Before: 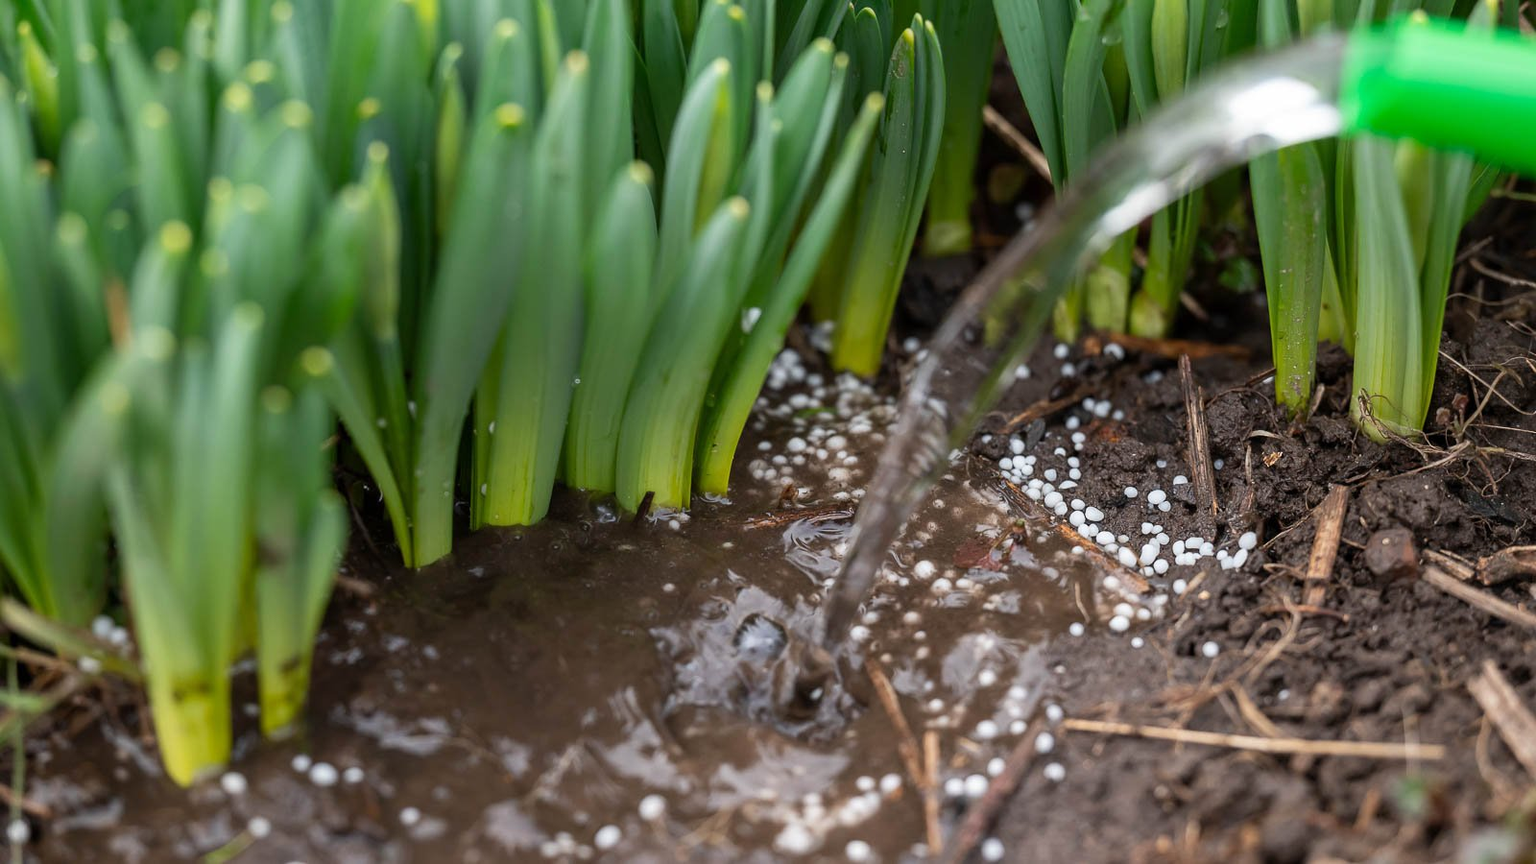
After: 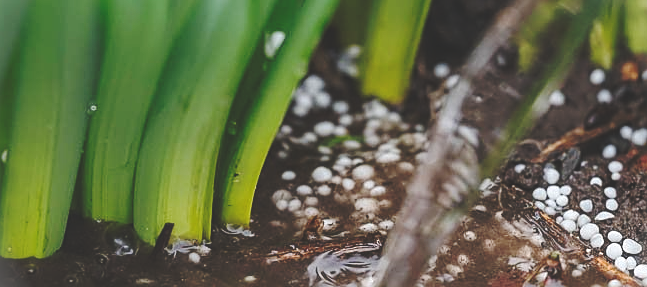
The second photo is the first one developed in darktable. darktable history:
crop: left 31.751%, top 32.172%, right 27.8%, bottom 35.83%
local contrast: highlights 100%, shadows 100%, detail 120%, midtone range 0.2
vignetting: fall-off start 100%, brightness 0.3, saturation 0
sharpen: on, module defaults
base curve: curves: ch0 [(0, 0.024) (0.055, 0.065) (0.121, 0.166) (0.236, 0.319) (0.693, 0.726) (1, 1)], preserve colors none
shadows and highlights: shadows 25, highlights -25
